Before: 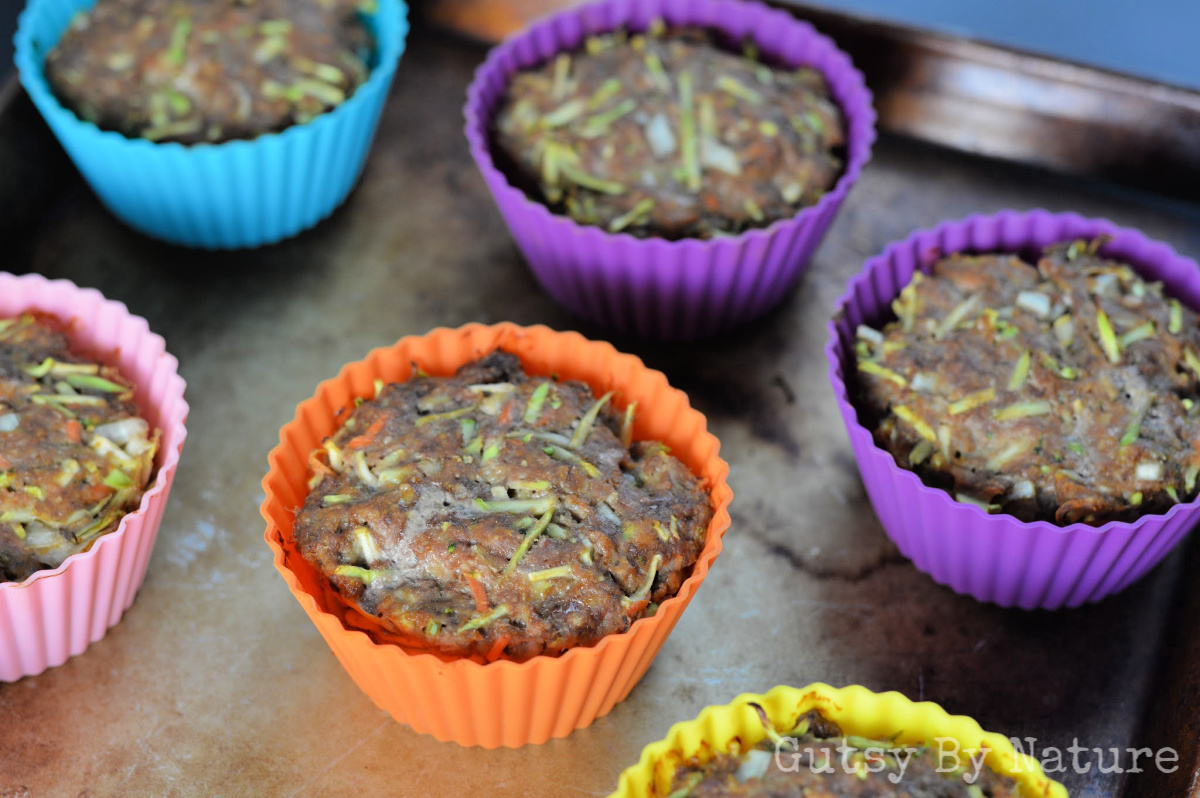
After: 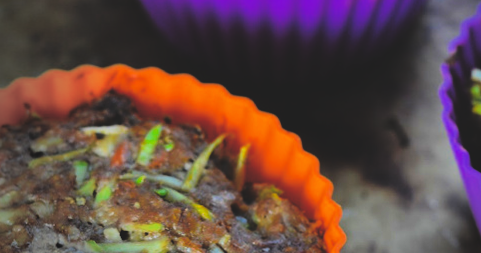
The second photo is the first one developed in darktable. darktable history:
tone equalizer: -8 EV -0.55 EV
contrast brightness saturation: contrast 0.05
vignetting: fall-off start 73.57%, center (0.22, -0.235)
rgb curve: curves: ch0 [(0, 0.186) (0.314, 0.284) (0.775, 0.708) (1, 1)], compensate middle gray true, preserve colors none
crop: left 31.751%, top 32.172%, right 27.8%, bottom 35.83%
rotate and perspective: rotation 0.192°, lens shift (horizontal) -0.015, crop left 0.005, crop right 0.996, crop top 0.006, crop bottom 0.99
color balance rgb: linear chroma grading › global chroma 9%, perceptual saturation grading › global saturation 36%, perceptual saturation grading › shadows 35%, perceptual brilliance grading › global brilliance 15%, perceptual brilliance grading › shadows -35%, global vibrance 15%
filmic rgb: black relative exposure -7.15 EV, white relative exposure 5.36 EV, hardness 3.02, color science v6 (2022)
